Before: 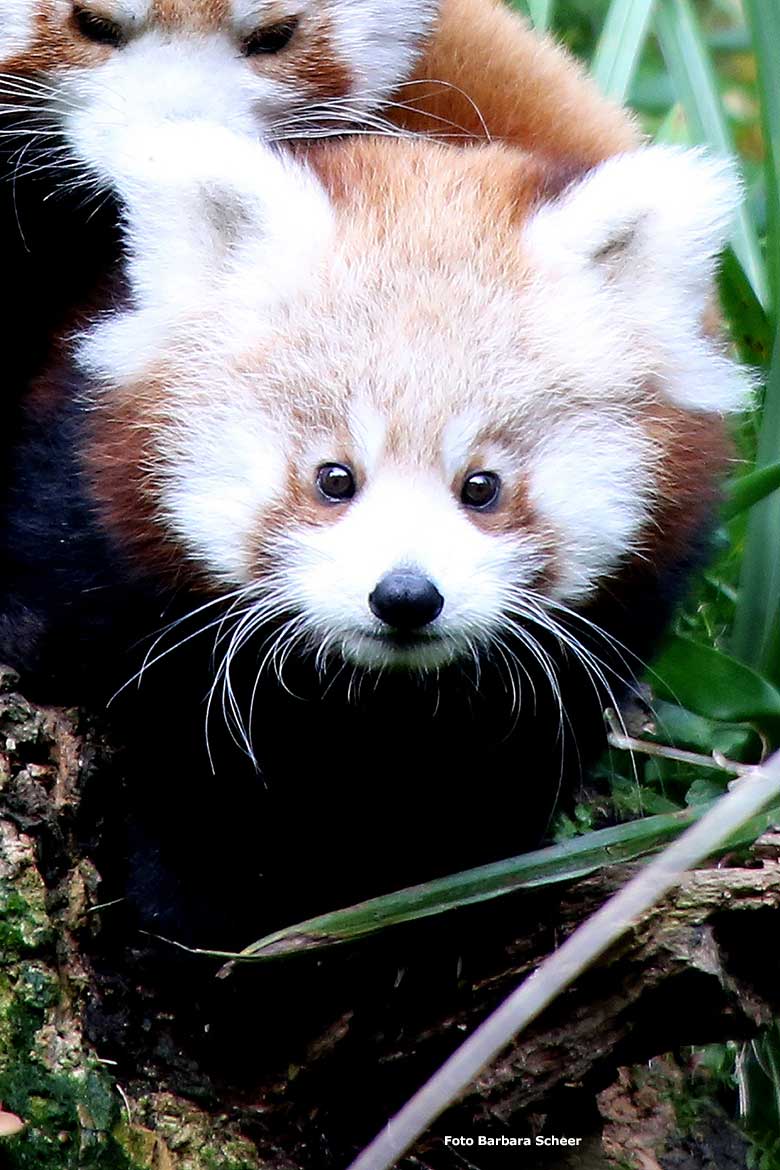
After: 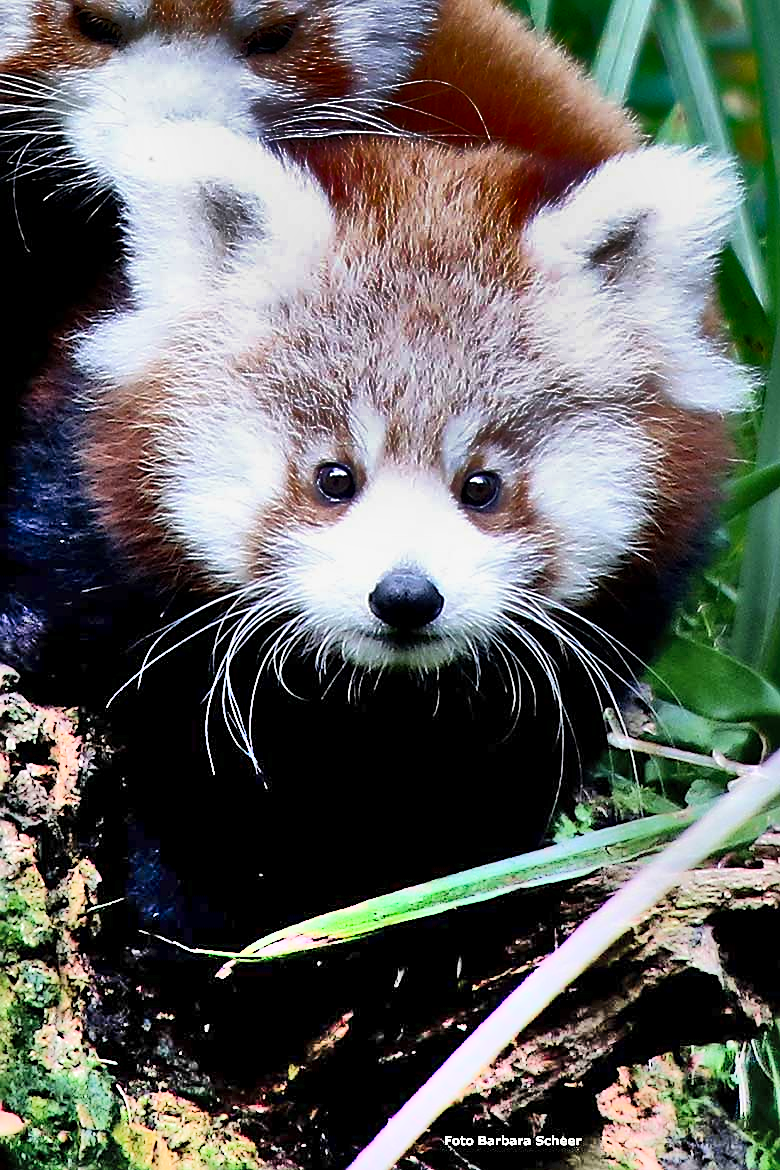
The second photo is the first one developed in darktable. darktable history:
shadows and highlights: radius 123.98, shadows 100, white point adjustment -3, highlights -100, highlights color adjustment 89.84%, soften with gaussian
sharpen: on, module defaults
